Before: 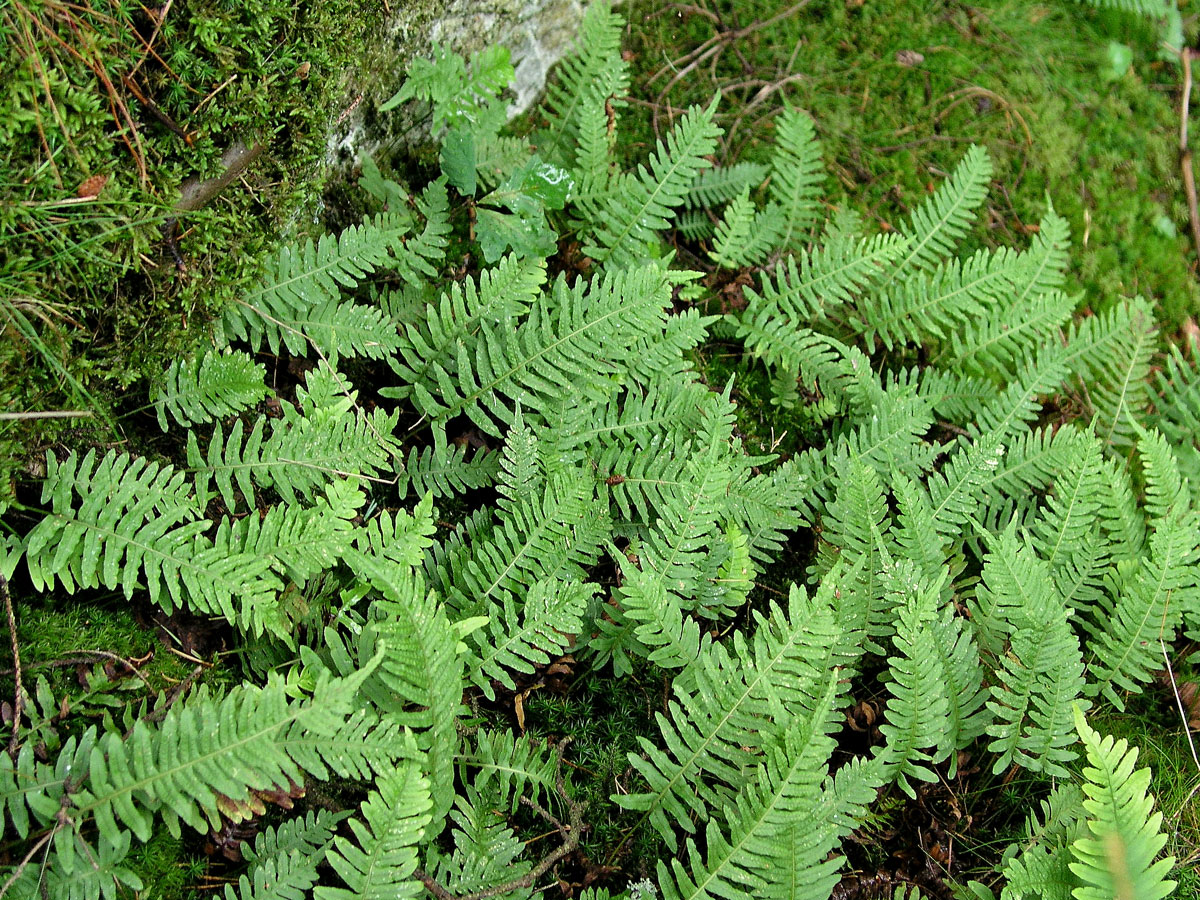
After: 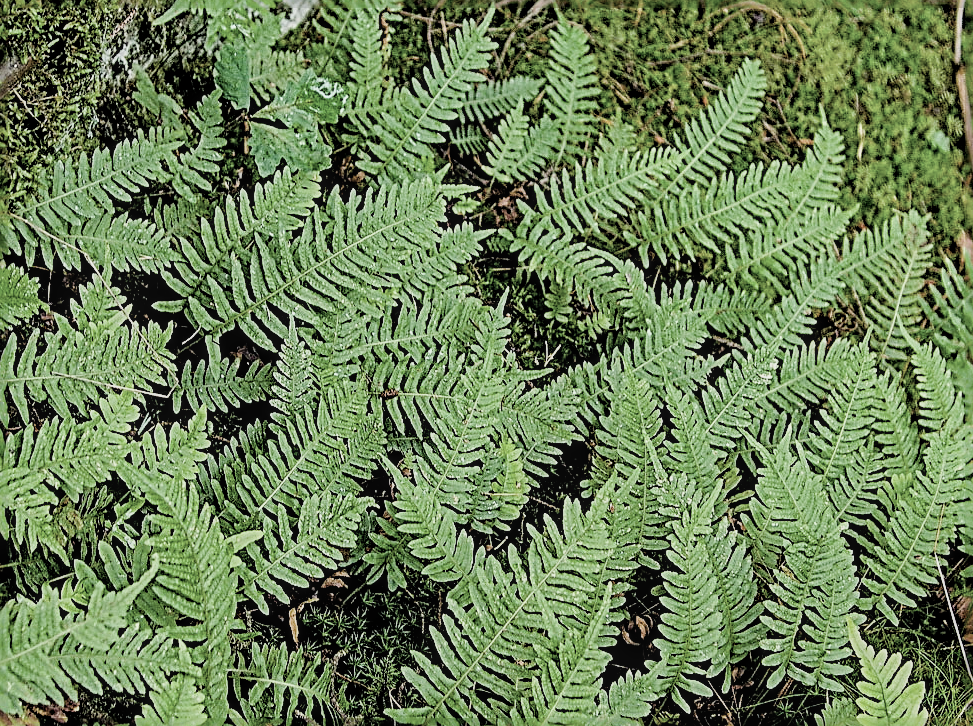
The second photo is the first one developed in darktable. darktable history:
color balance rgb: shadows lift › chroma 3.312%, shadows lift › hue 281.94°, perceptual saturation grading › global saturation 25.869%, perceptual brilliance grading › highlights 10.182%, perceptual brilliance grading › mid-tones 5.483%, global vibrance 20%
crop: left 18.894%, top 9.64%, right 0%, bottom 9.615%
exposure: exposure 0 EV, compensate exposure bias true, compensate highlight preservation false
filmic rgb: black relative exposure -6.18 EV, white relative exposure 6.95 EV, hardness 2.25
sharpen: radius 3.159, amount 1.719
color correction: highlights b* -0.053, saturation 0.575
local contrast: on, module defaults
